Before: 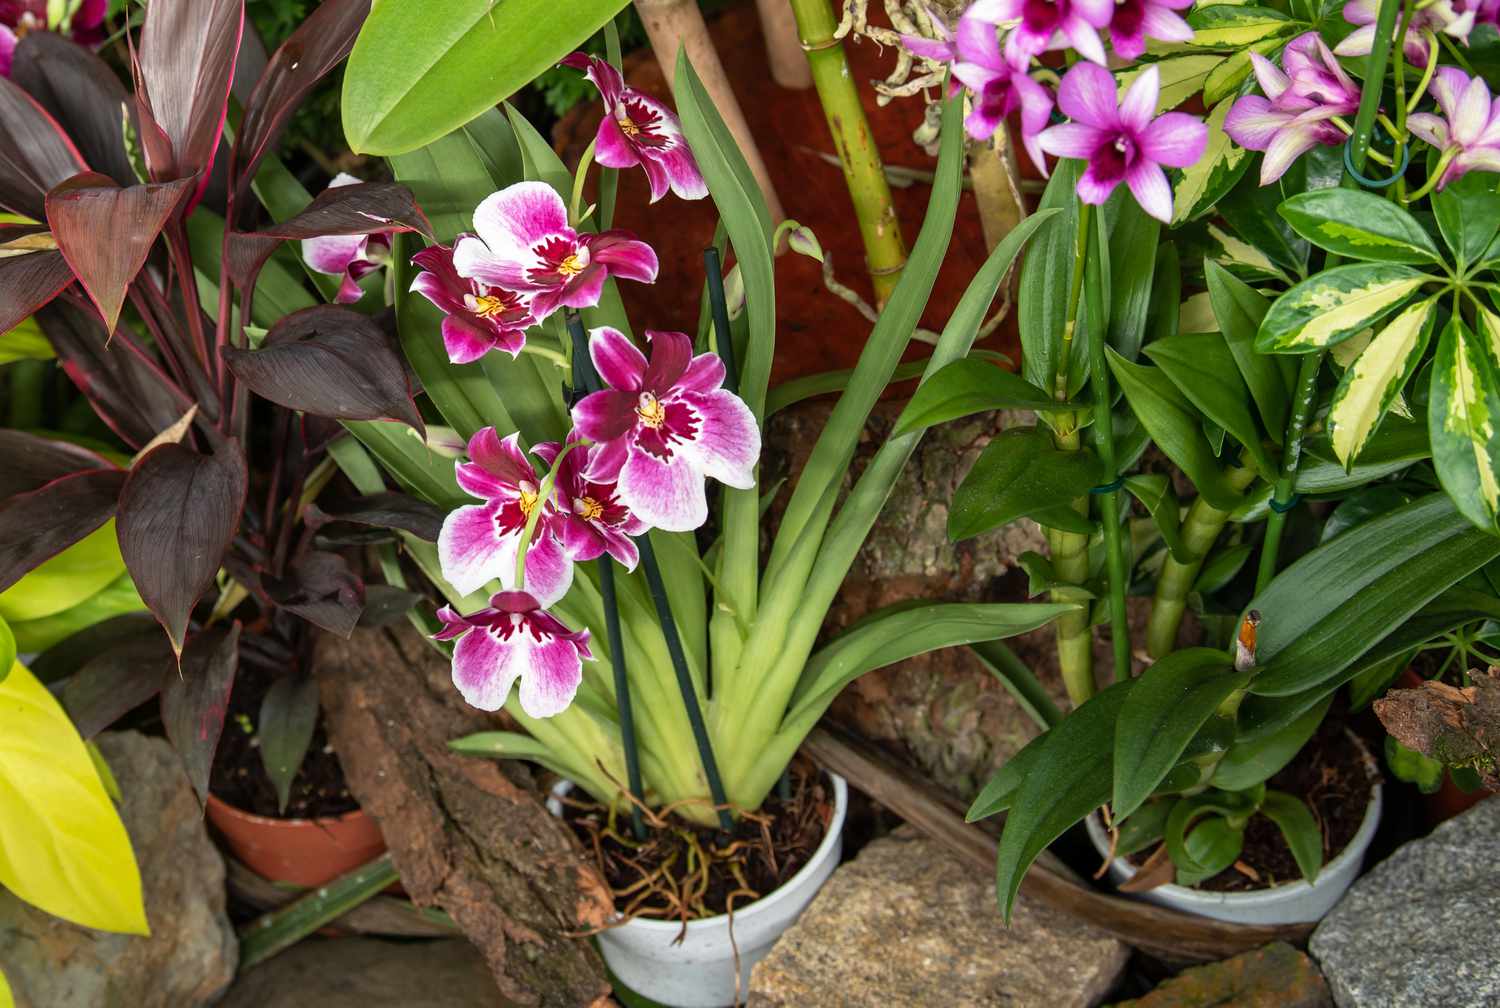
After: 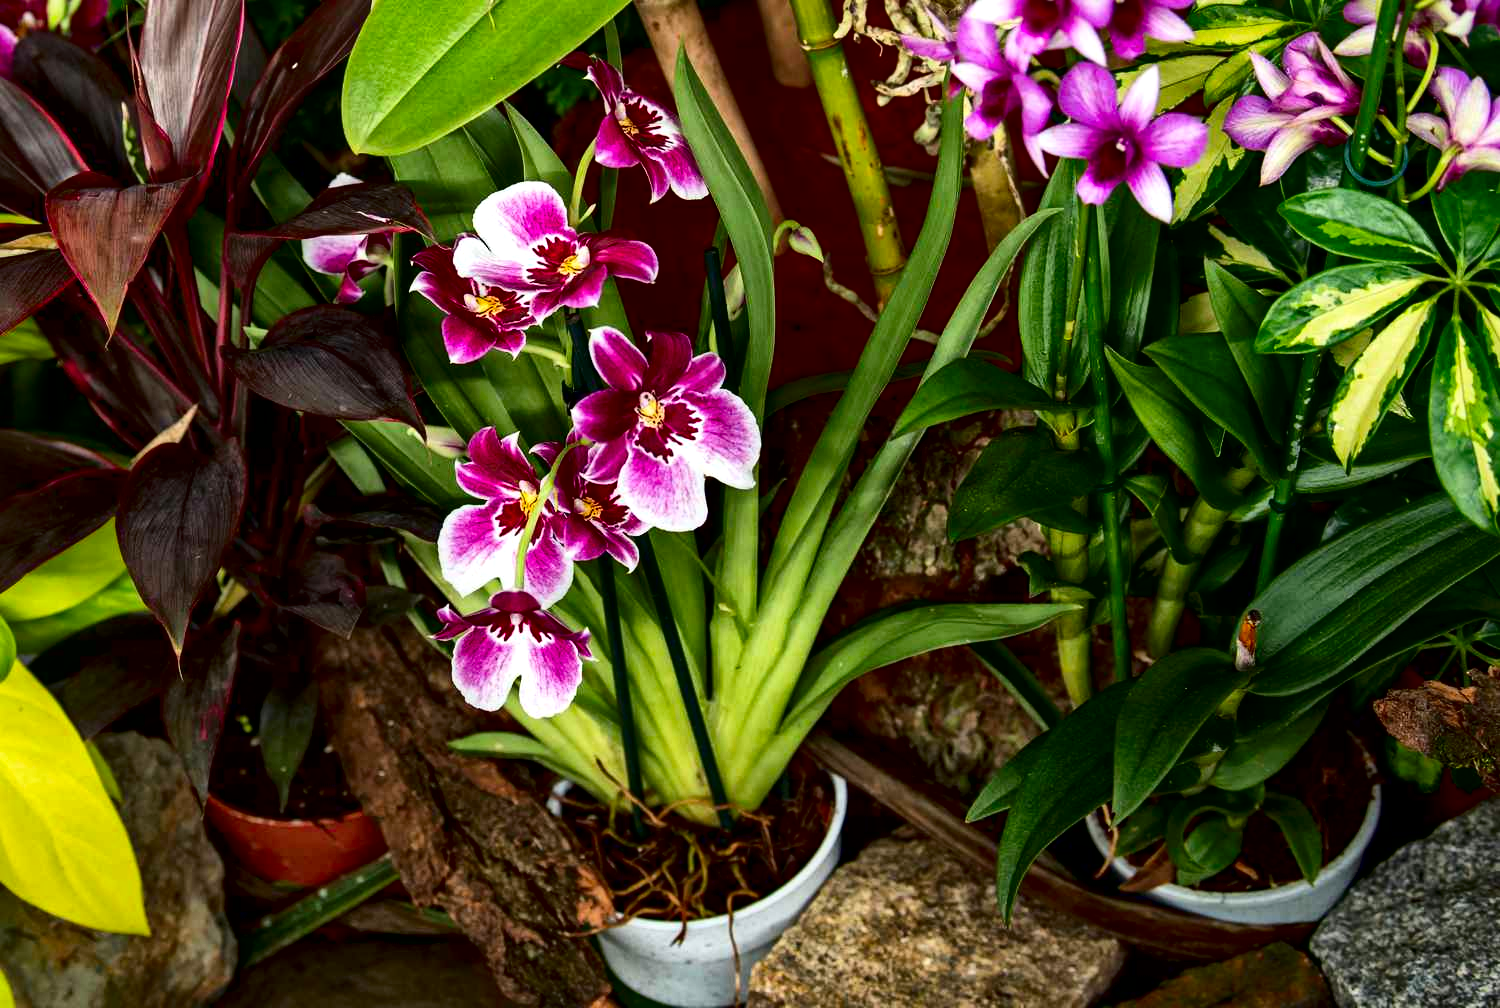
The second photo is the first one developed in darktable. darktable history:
contrast brightness saturation: contrast 0.217, brightness -0.187, saturation 0.239
haze removal: compatibility mode true, adaptive false
local contrast: mode bilateral grid, contrast 20, coarseness 50, detail 173%, midtone range 0.2
